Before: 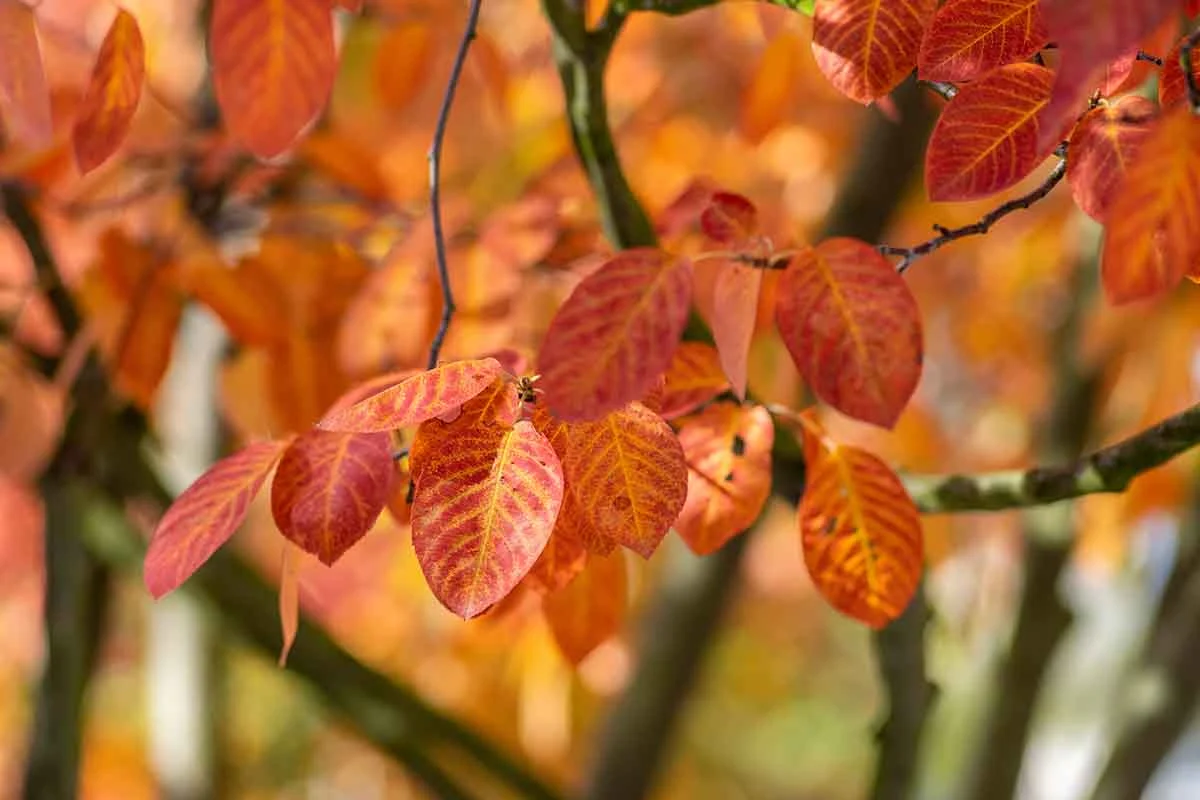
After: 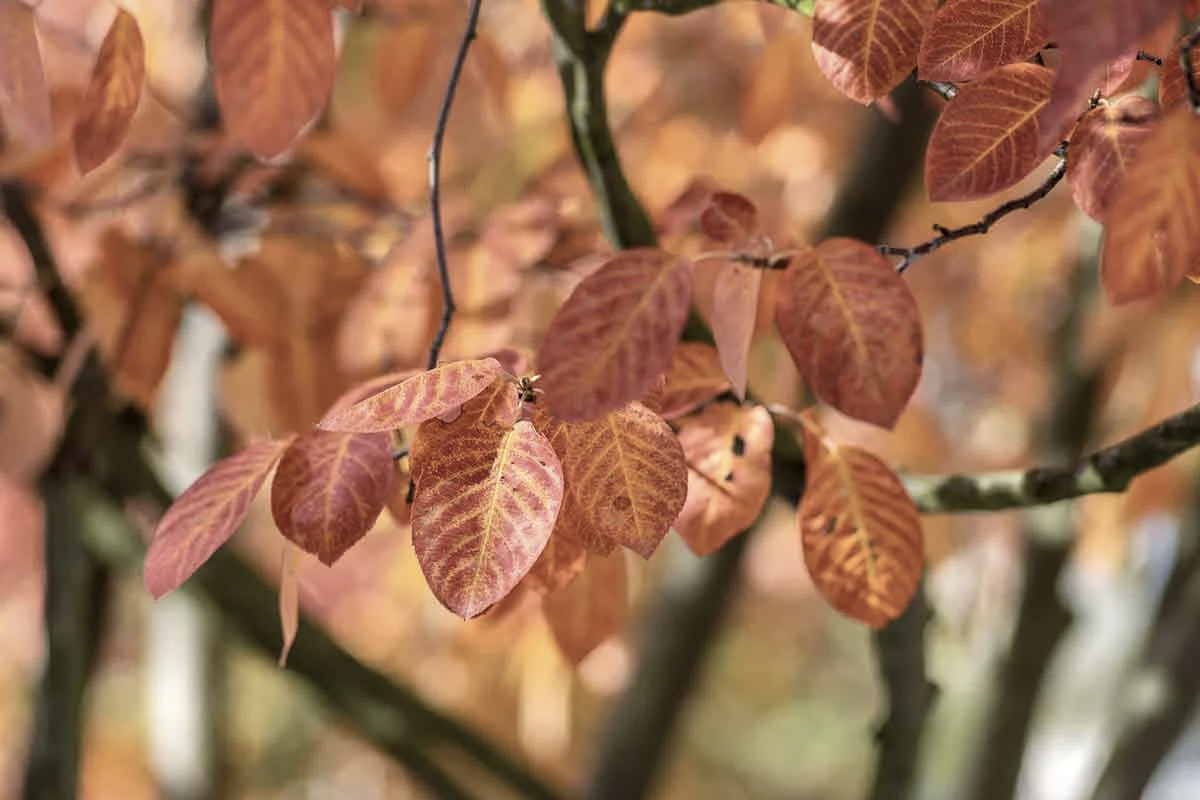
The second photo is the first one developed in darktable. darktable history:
local contrast: mode bilateral grid, contrast 25, coarseness 50, detail 123%, midtone range 0.2
color correction: saturation 0.57
